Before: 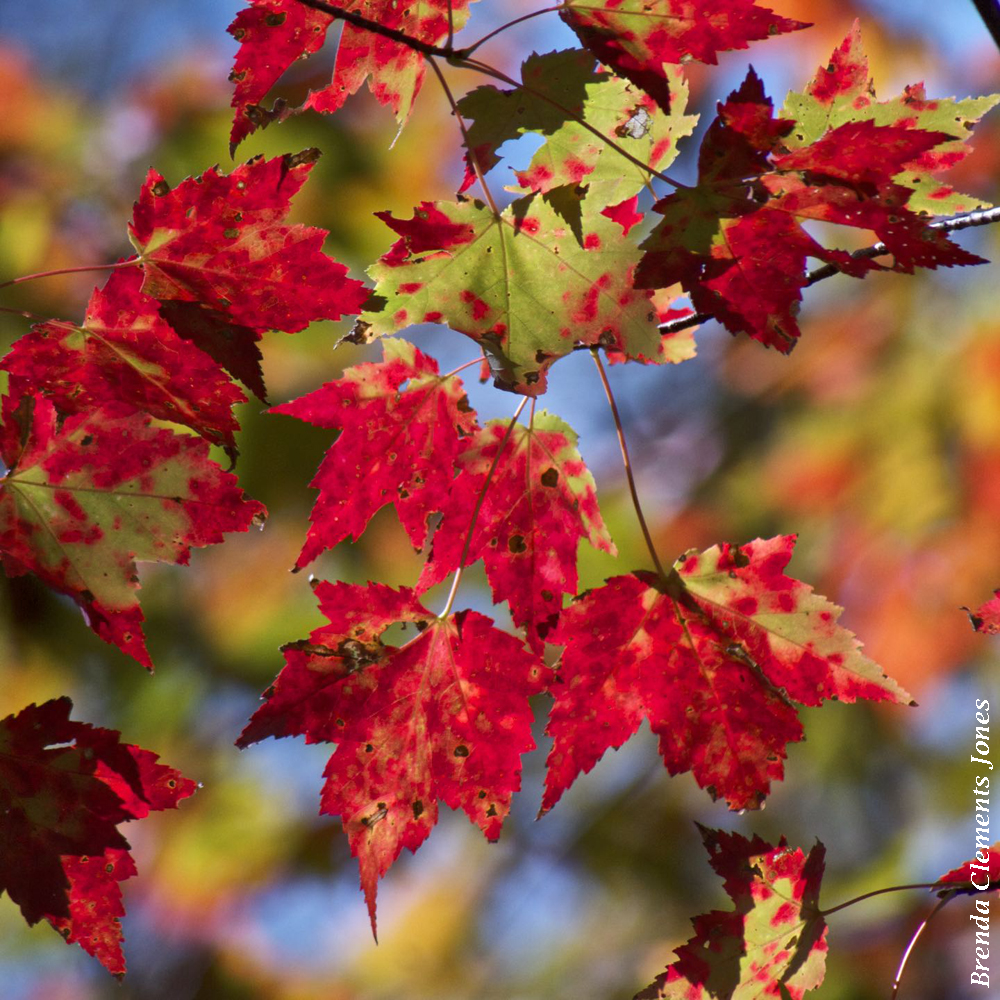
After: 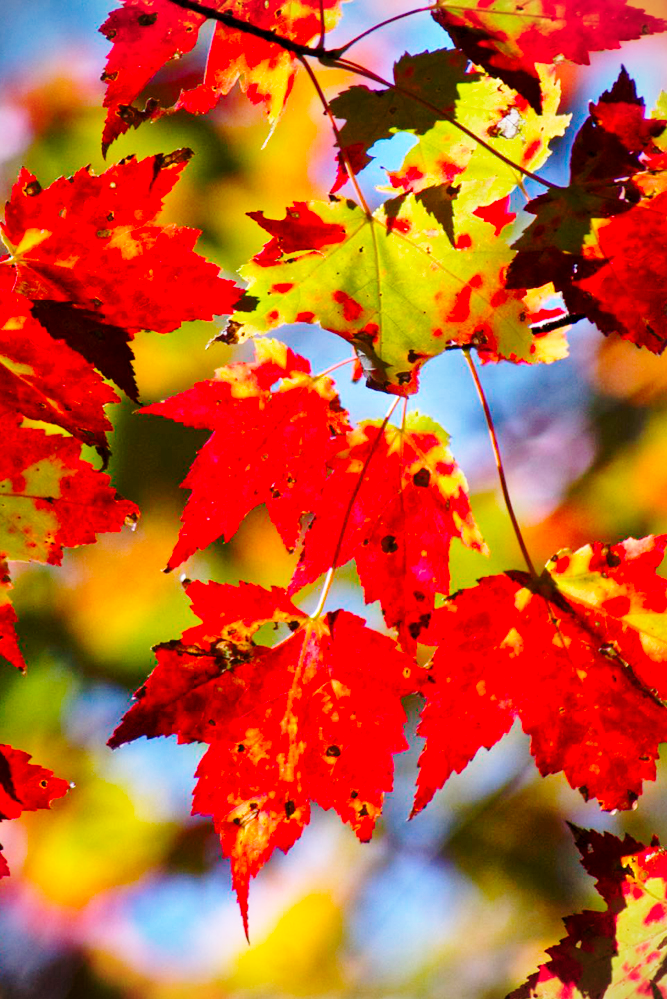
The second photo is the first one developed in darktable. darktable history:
color balance rgb: shadows lift › chroma 2.009%, shadows lift › hue 249.29°, global offset › luminance -0.251%, perceptual saturation grading › global saturation 30.117%
crop and rotate: left 12.833%, right 20.438%
vignetting: fall-off start 91.79%, center (-0.012, 0)
base curve: curves: ch0 [(0, 0) (0.032, 0.037) (0.105, 0.228) (0.435, 0.76) (0.856, 0.983) (1, 1)], preserve colors none
